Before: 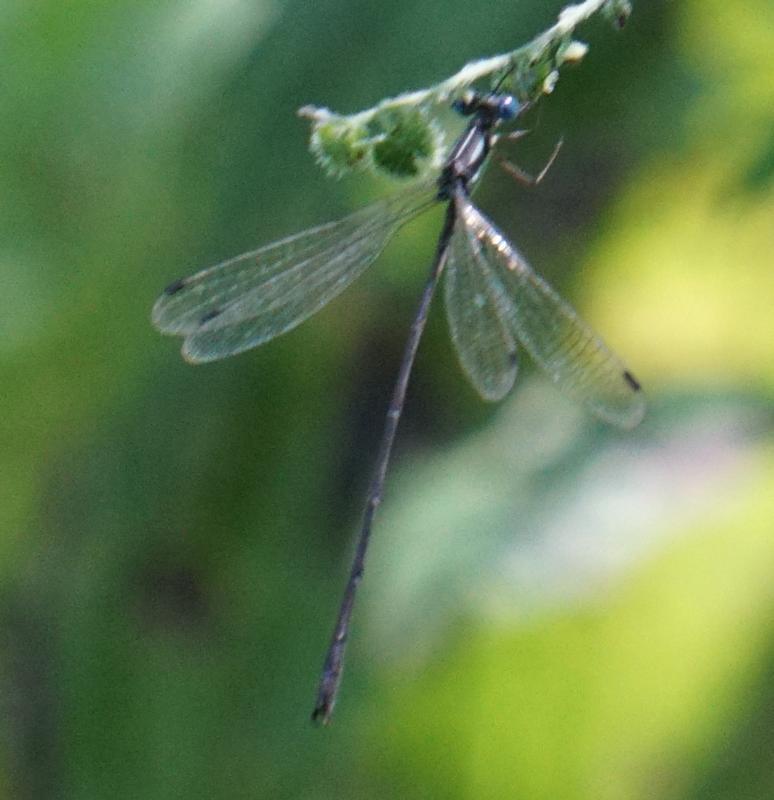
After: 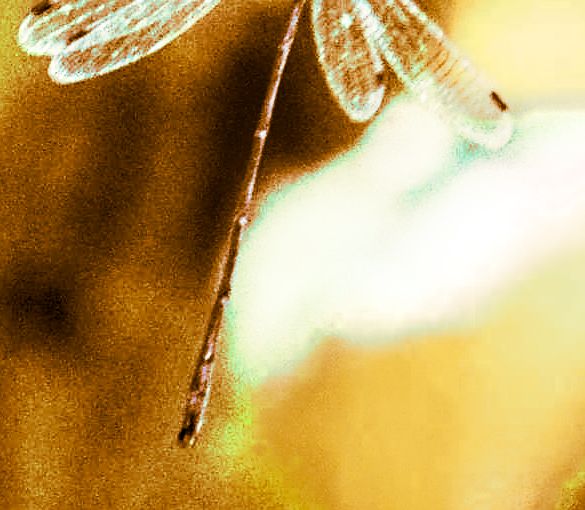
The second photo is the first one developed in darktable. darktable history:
crop and rotate: left 17.299%, top 35.115%, right 7.015%, bottom 1.024%
local contrast: on, module defaults
split-toning: shadows › hue 26°, shadows › saturation 0.92, highlights › hue 40°, highlights › saturation 0.92, balance -63, compress 0%
tone curve: curves: ch0 [(0, 0) (0.003, 0.011) (0.011, 0.019) (0.025, 0.03) (0.044, 0.045) (0.069, 0.061) (0.1, 0.085) (0.136, 0.119) (0.177, 0.159) (0.224, 0.205) (0.277, 0.261) (0.335, 0.329) (0.399, 0.407) (0.468, 0.508) (0.543, 0.606) (0.623, 0.71) (0.709, 0.815) (0.801, 0.903) (0.898, 0.957) (1, 1)], preserve colors none
rgb curve: curves: ch0 [(0, 0) (0.21, 0.15) (0.24, 0.21) (0.5, 0.75) (0.75, 0.96) (0.89, 0.99) (1, 1)]; ch1 [(0, 0.02) (0.21, 0.13) (0.25, 0.2) (0.5, 0.67) (0.75, 0.9) (0.89, 0.97) (1, 1)]; ch2 [(0, 0.02) (0.21, 0.13) (0.25, 0.2) (0.5, 0.67) (0.75, 0.9) (0.89, 0.97) (1, 1)], compensate middle gray true
color zones: curves: ch0 [(0.11, 0.396) (0.195, 0.36) (0.25, 0.5) (0.303, 0.412) (0.357, 0.544) (0.75, 0.5) (0.967, 0.328)]; ch1 [(0, 0.468) (0.112, 0.512) (0.202, 0.6) (0.25, 0.5) (0.307, 0.352) (0.357, 0.544) (0.75, 0.5) (0.963, 0.524)]
sharpen: on, module defaults
